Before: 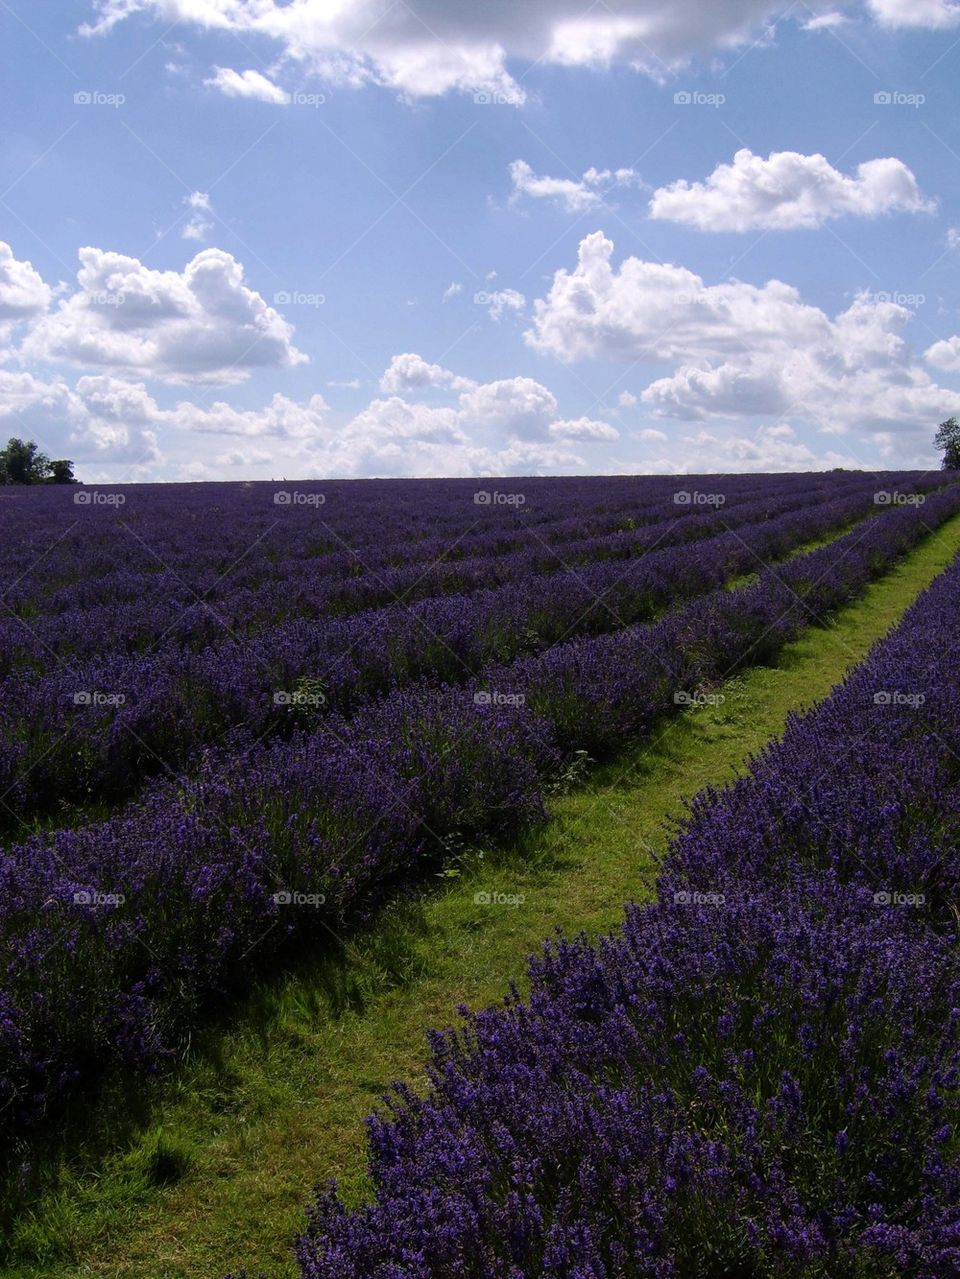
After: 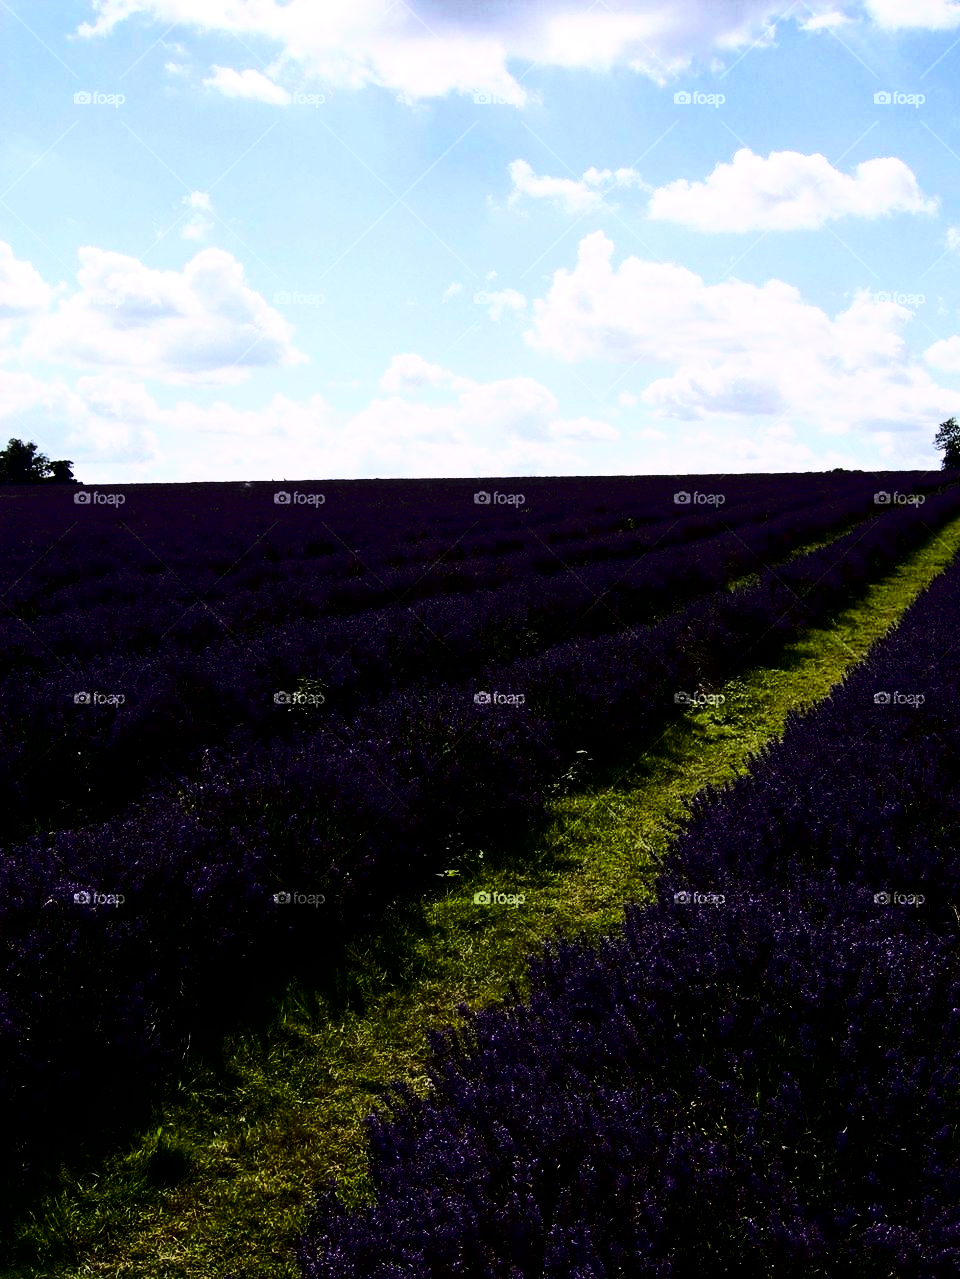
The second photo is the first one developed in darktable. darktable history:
tone curve: curves: ch0 [(0, 0) (0.003, 0.003) (0.011, 0.006) (0.025, 0.01) (0.044, 0.015) (0.069, 0.02) (0.1, 0.027) (0.136, 0.036) (0.177, 0.05) (0.224, 0.07) (0.277, 0.12) (0.335, 0.208) (0.399, 0.334) (0.468, 0.473) (0.543, 0.636) (0.623, 0.795) (0.709, 0.907) (0.801, 0.97) (0.898, 0.989) (1, 1)], color space Lab, linked channels
exposure: black level correction 0.027, exposure 0.181 EV, compensate highlight preservation false
shadows and highlights: shadows 31.19, highlights 1.49, soften with gaussian
